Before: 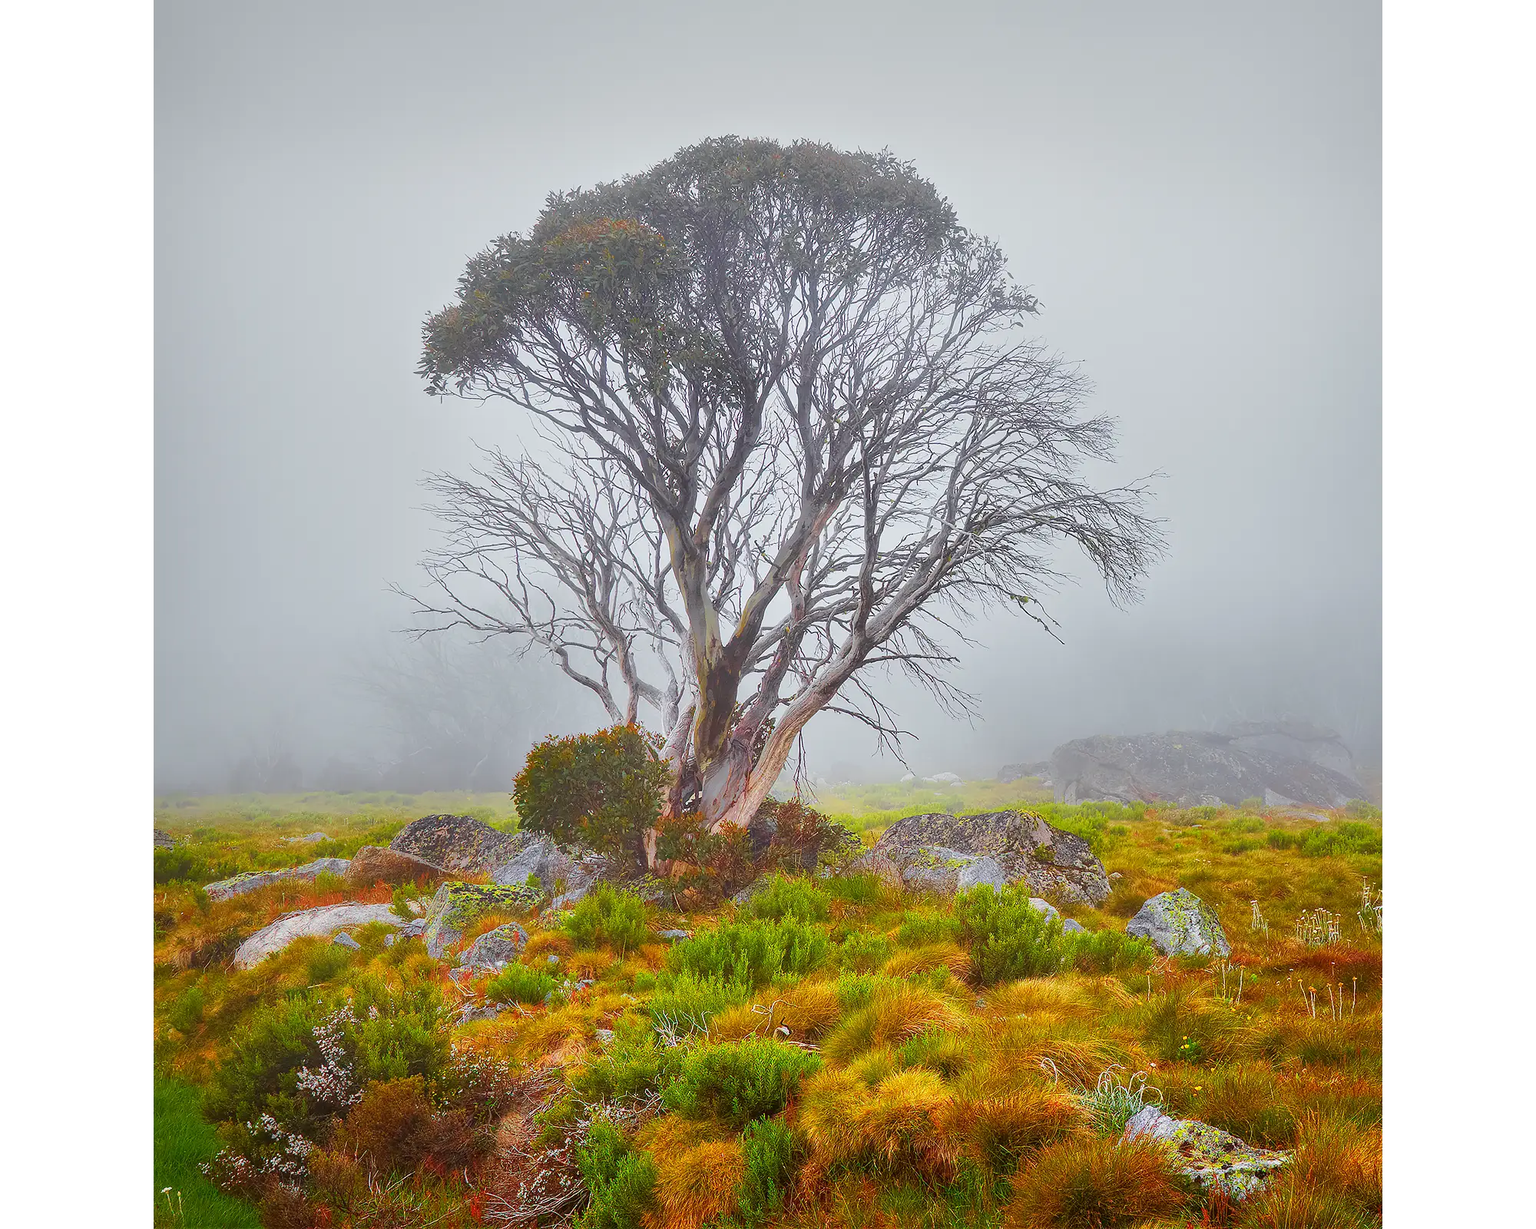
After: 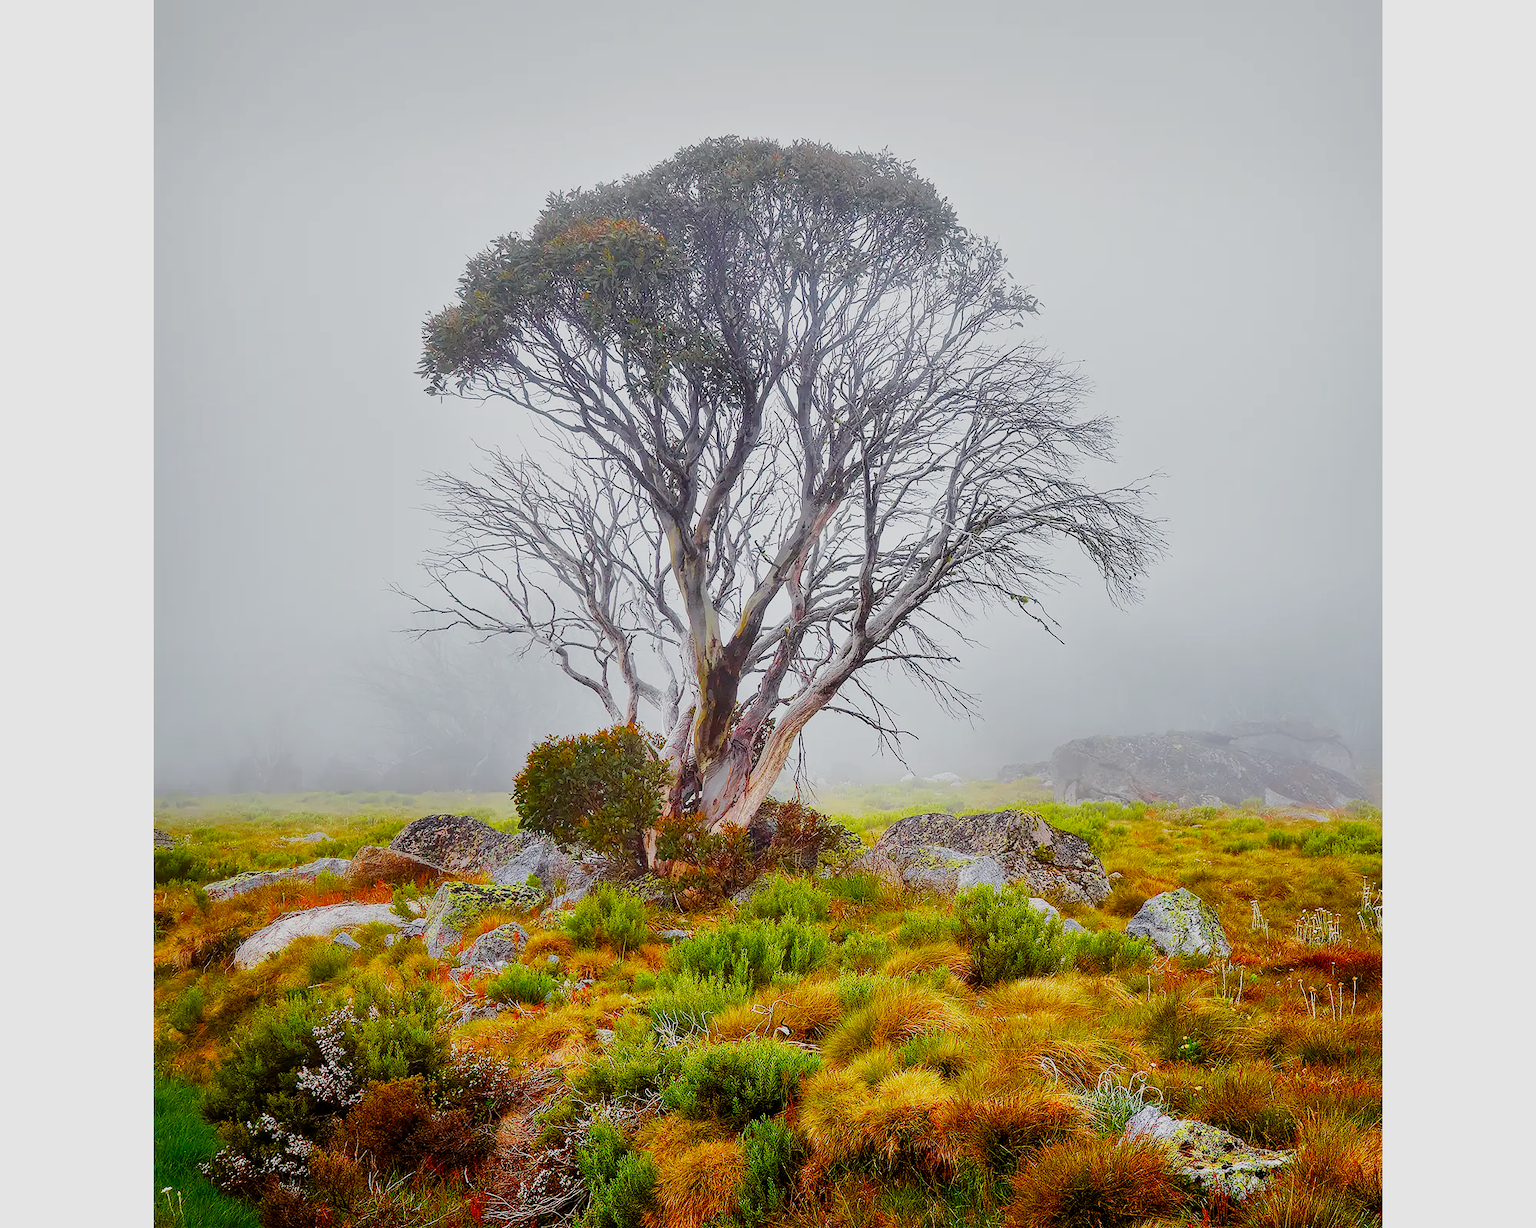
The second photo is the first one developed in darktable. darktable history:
filmic rgb: black relative exposure -5.12 EV, white relative exposure 3.99 EV, threshold 5.96 EV, hardness 2.88, contrast 1.299, preserve chrominance no, color science v4 (2020), contrast in shadows soft, enable highlight reconstruction true
